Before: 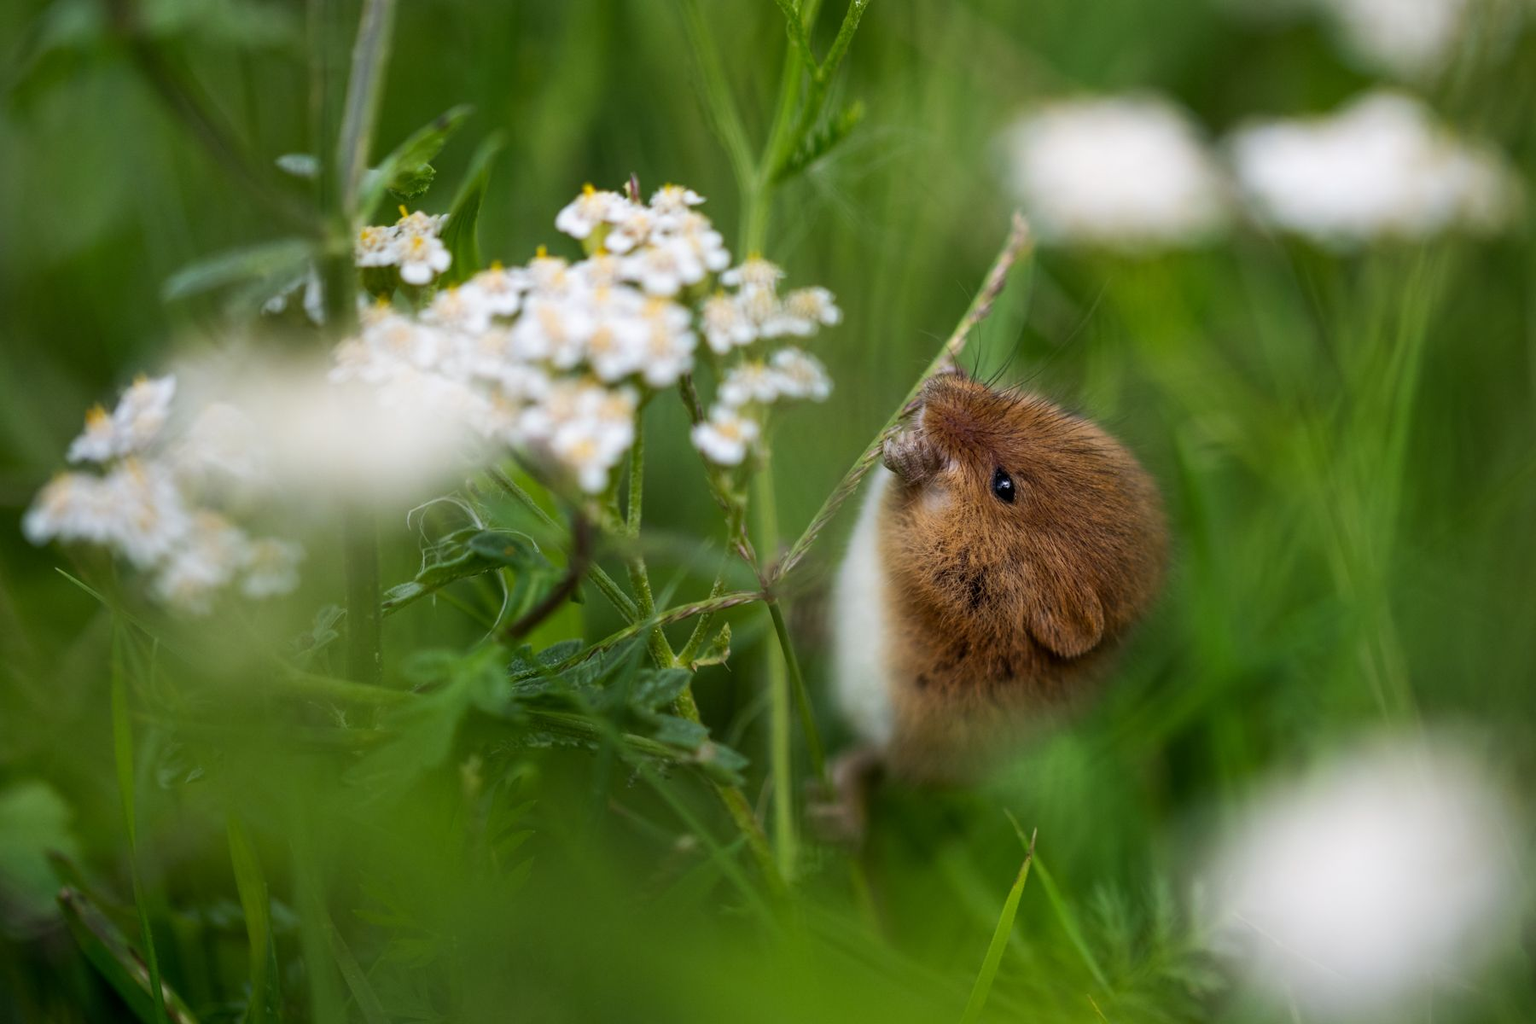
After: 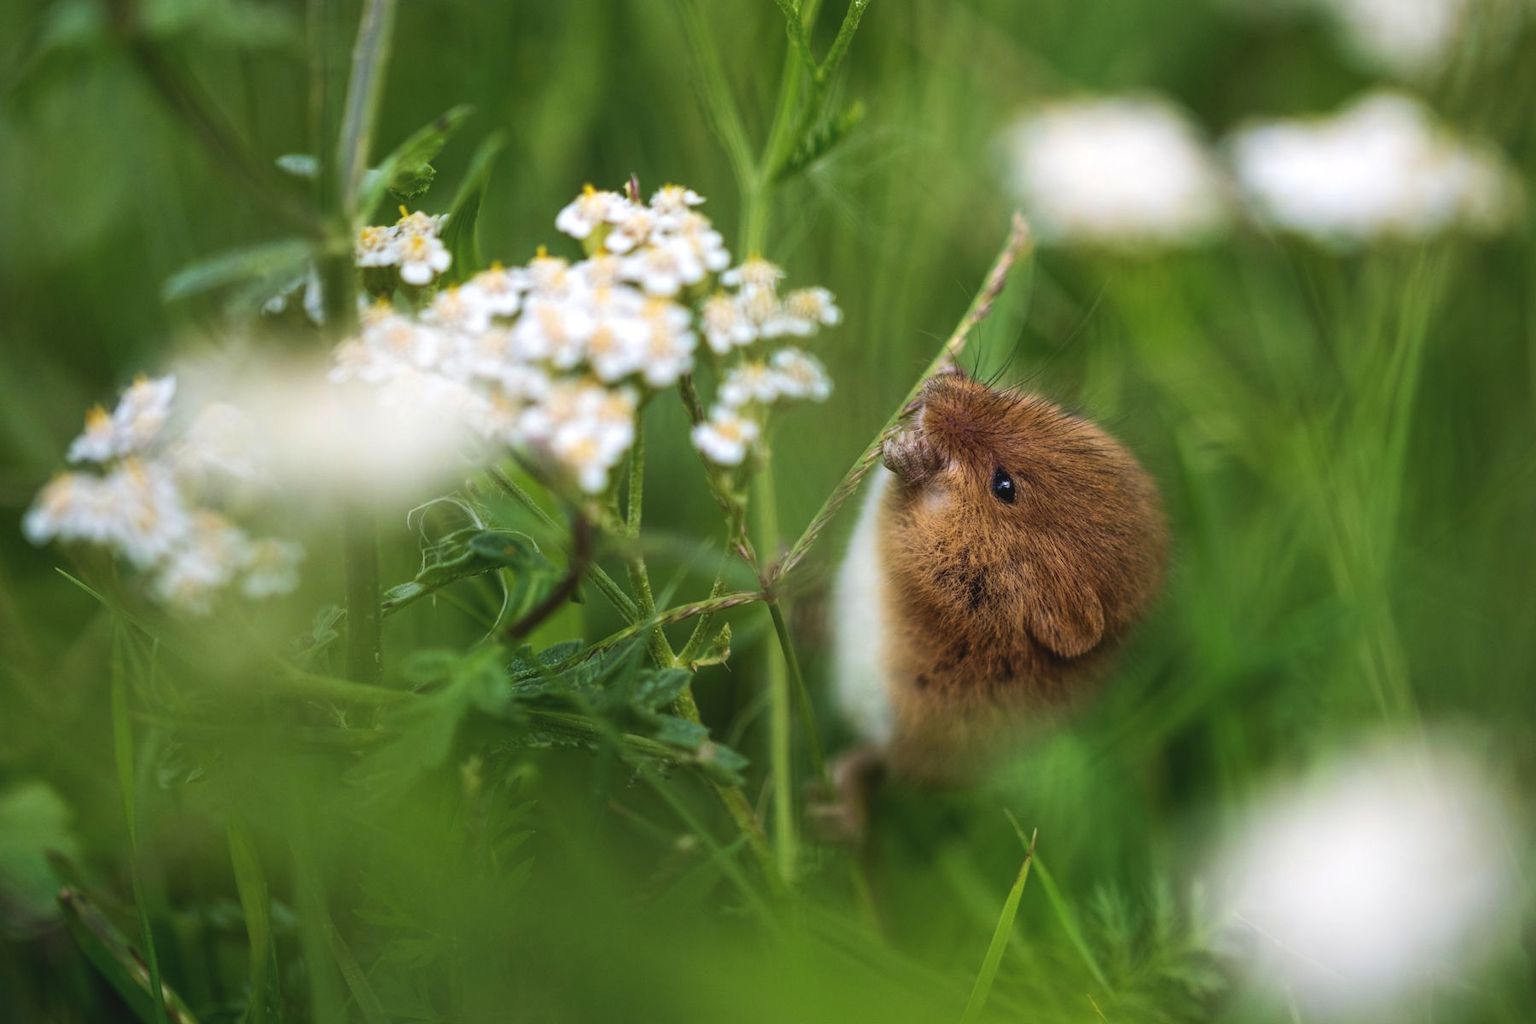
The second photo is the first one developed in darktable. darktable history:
exposure: black level correction -0.008, exposure 0.07 EV, compensate highlight preservation false
velvia: on, module defaults
local contrast: highlights 106%, shadows 98%, detail 120%, midtone range 0.2
